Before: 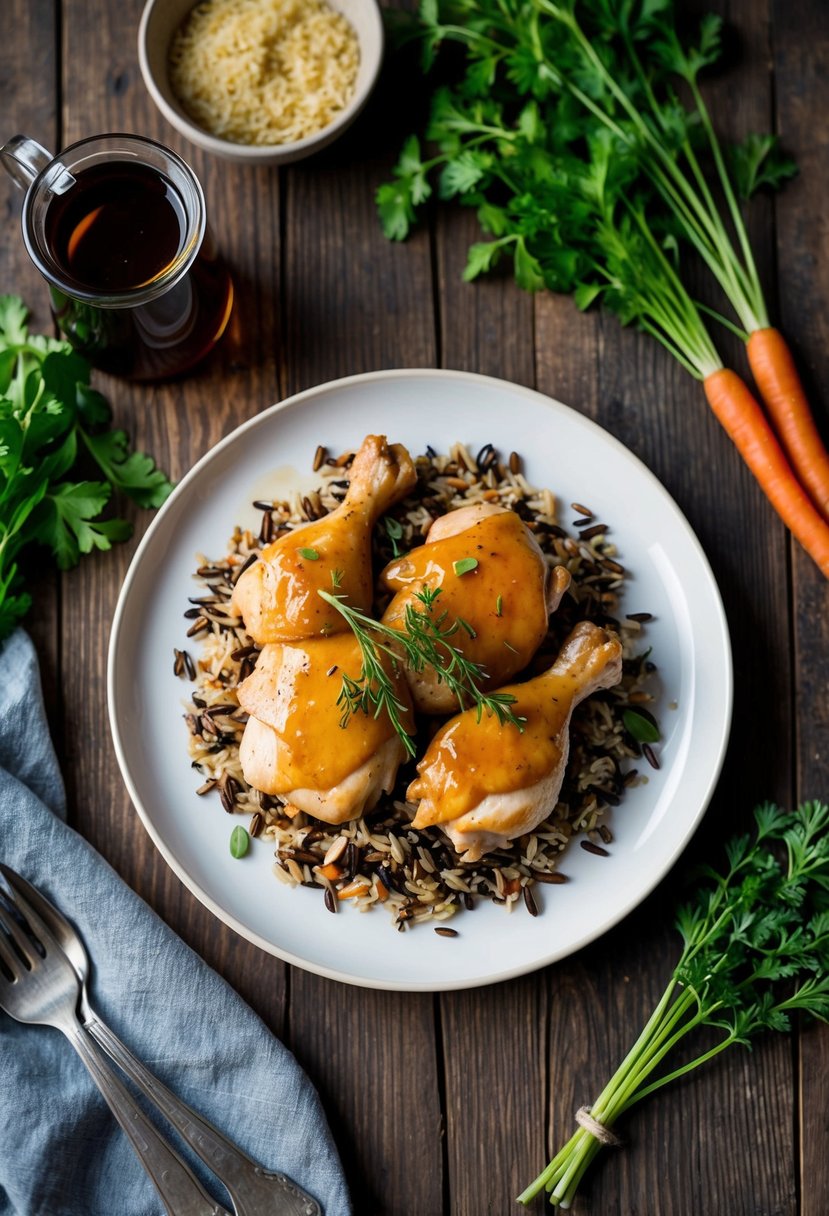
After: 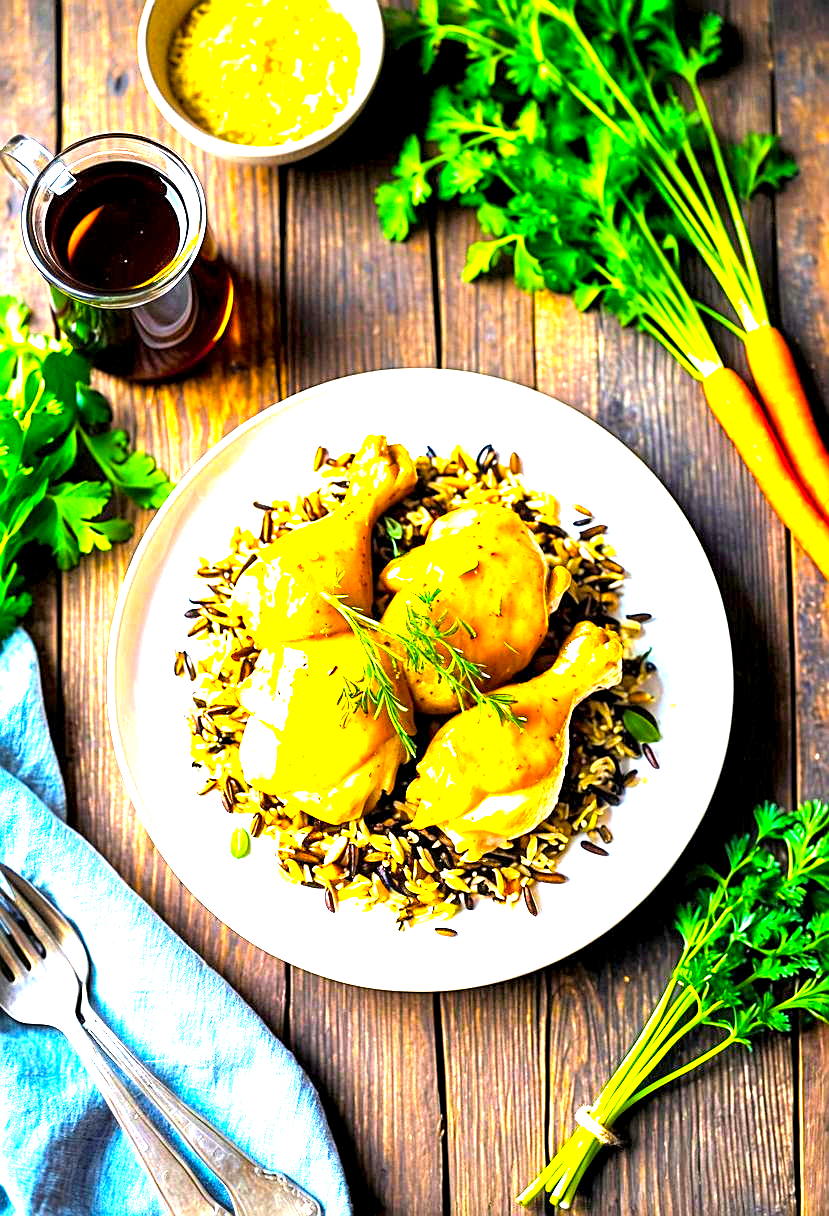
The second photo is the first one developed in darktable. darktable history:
color balance rgb: power › hue 209.45°, highlights gain › luminance 14.505%, perceptual saturation grading › global saturation 59.381%, perceptual saturation grading › highlights 20.912%, perceptual saturation grading › shadows -49.523%, global vibrance 33.539%
sharpen: amount 0.599
tone equalizer: -8 EV -0.421 EV, -7 EV -0.42 EV, -6 EV -0.36 EV, -5 EV -0.229 EV, -3 EV 0.247 EV, -2 EV 0.317 EV, -1 EV 0.393 EV, +0 EV 0.408 EV
exposure: black level correction 0.001, exposure 2.632 EV, compensate exposure bias true, compensate highlight preservation false
